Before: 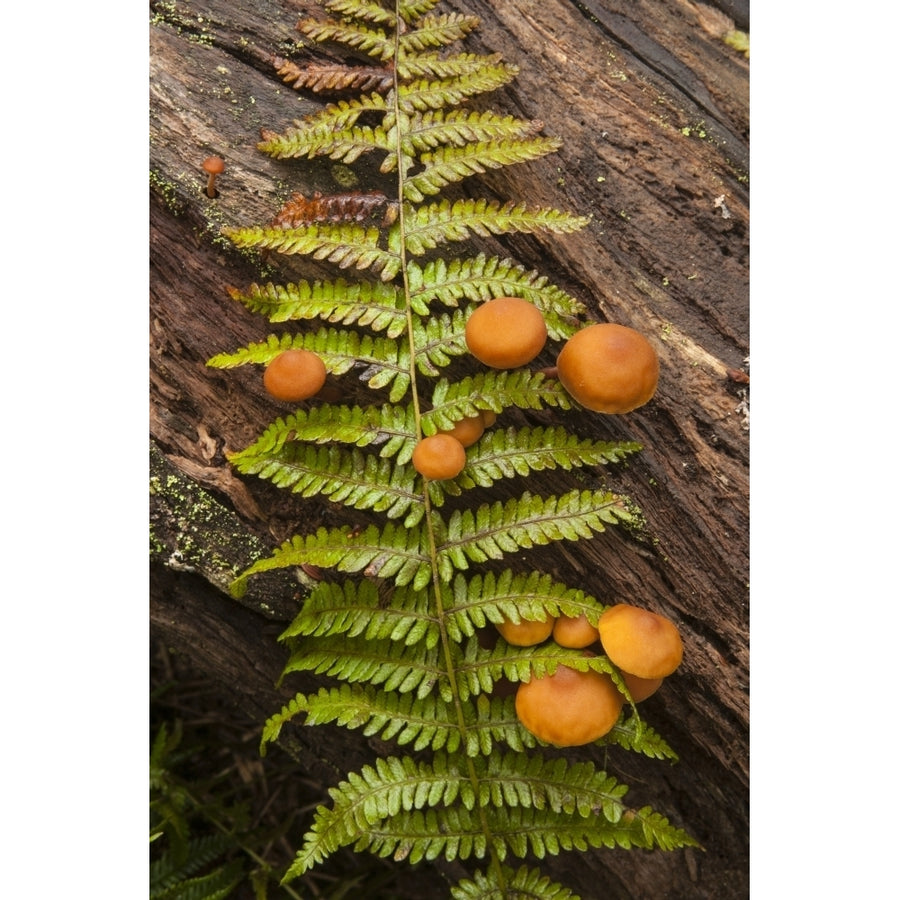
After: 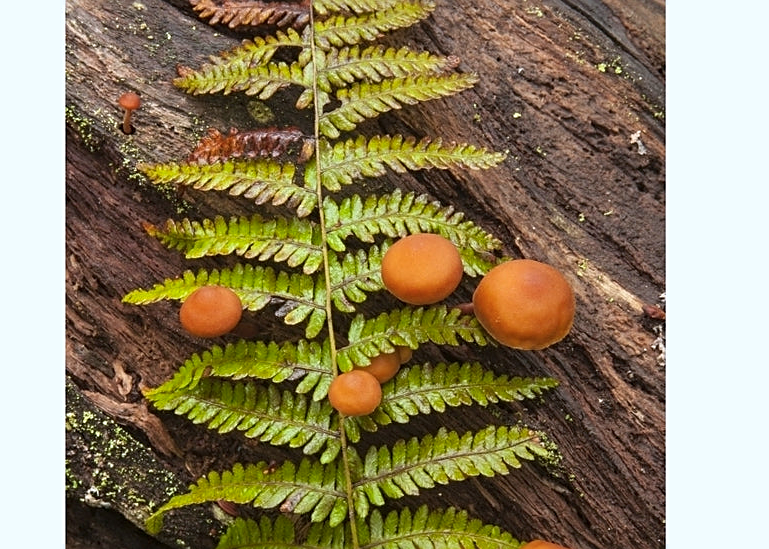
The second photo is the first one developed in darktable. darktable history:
sharpen: on, module defaults
color calibration: output R [0.972, 0.068, -0.094, 0], output G [-0.178, 1.216, -0.086, 0], output B [0.095, -0.136, 0.98, 0], gray › normalize channels true, illuminant as shot in camera, x 0.358, y 0.373, temperature 4628.91 K, gamut compression 0.01
crop and rotate: left 9.432%, top 7.2%, right 5.034%, bottom 31.747%
